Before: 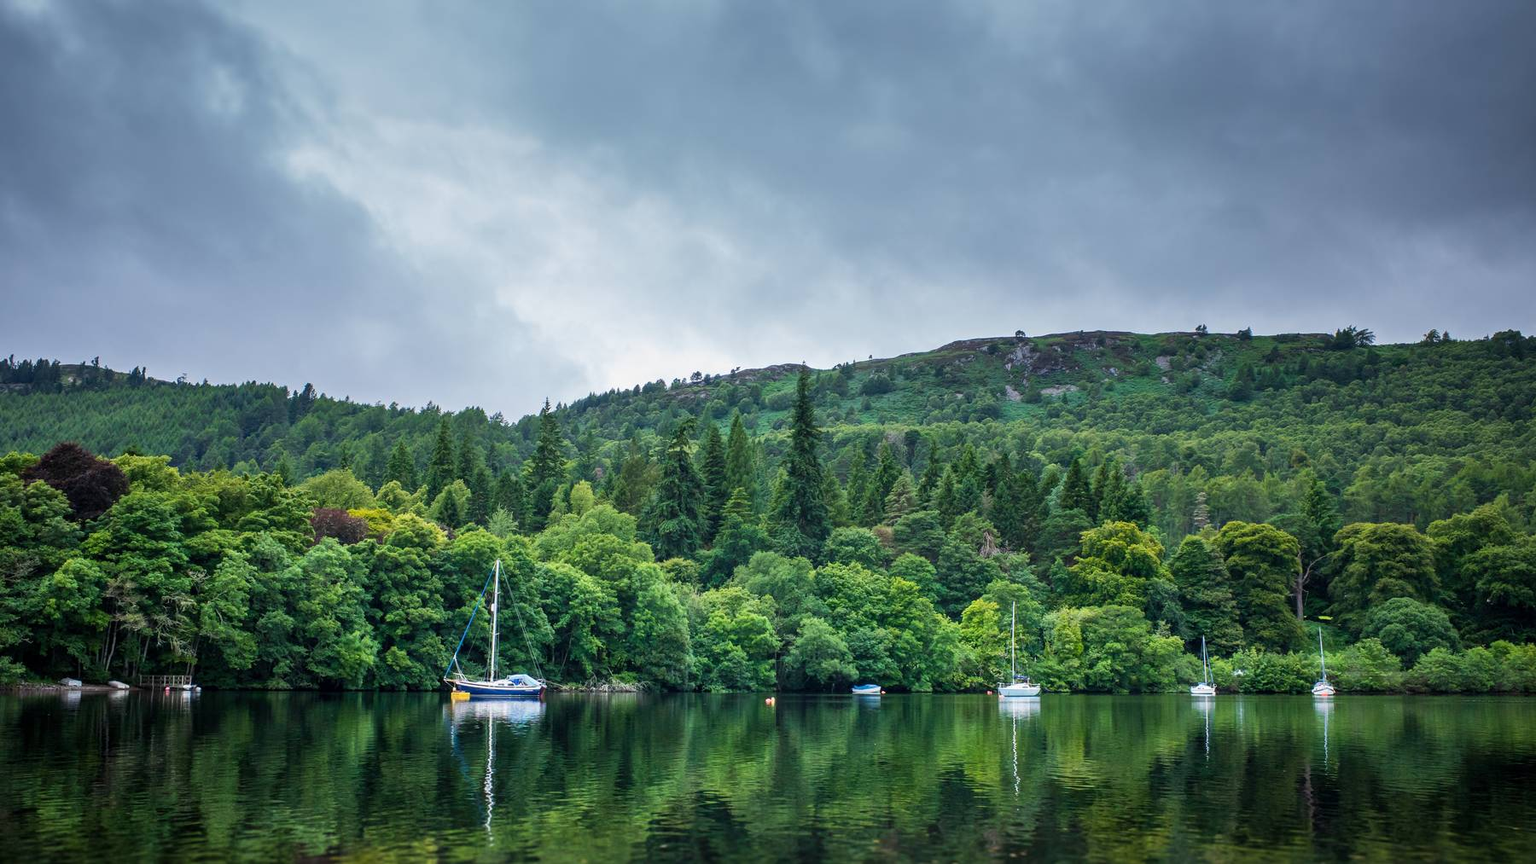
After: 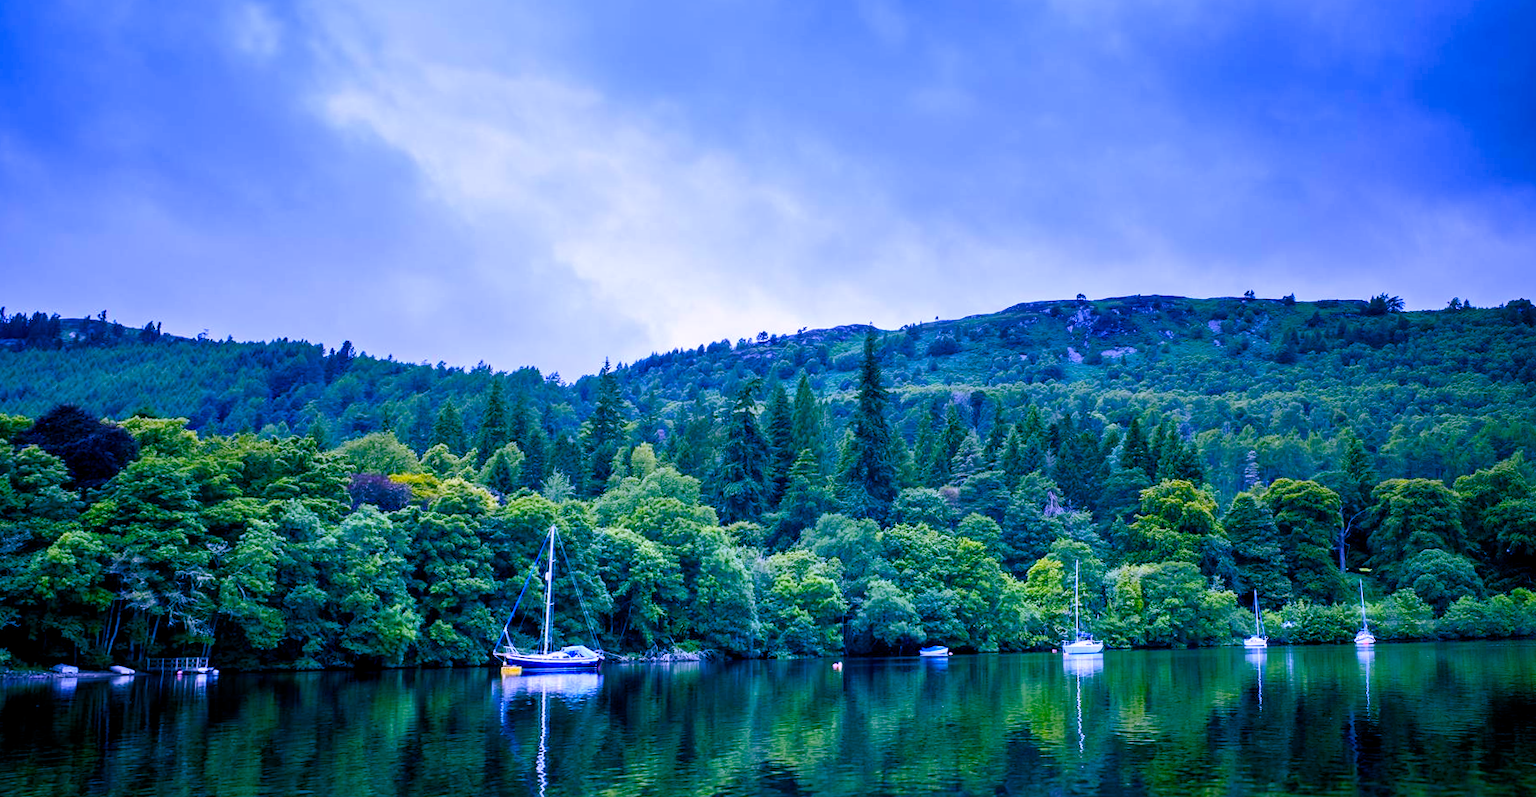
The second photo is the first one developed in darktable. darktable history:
rotate and perspective: rotation -0.013°, lens shift (vertical) -0.027, lens shift (horizontal) 0.178, crop left 0.016, crop right 0.989, crop top 0.082, crop bottom 0.918
color balance rgb: shadows lift › luminance -28.76%, shadows lift › chroma 10%, shadows lift › hue 230°, power › chroma 0.5%, power › hue 215°, highlights gain › luminance 7.14%, highlights gain › chroma 1%, highlights gain › hue 50°, global offset › luminance -0.29%, global offset › hue 260°, perceptual saturation grading › global saturation 20%, perceptual saturation grading › highlights -13.92%, perceptual saturation grading › shadows 50%
white balance: red 0.98, blue 1.61
